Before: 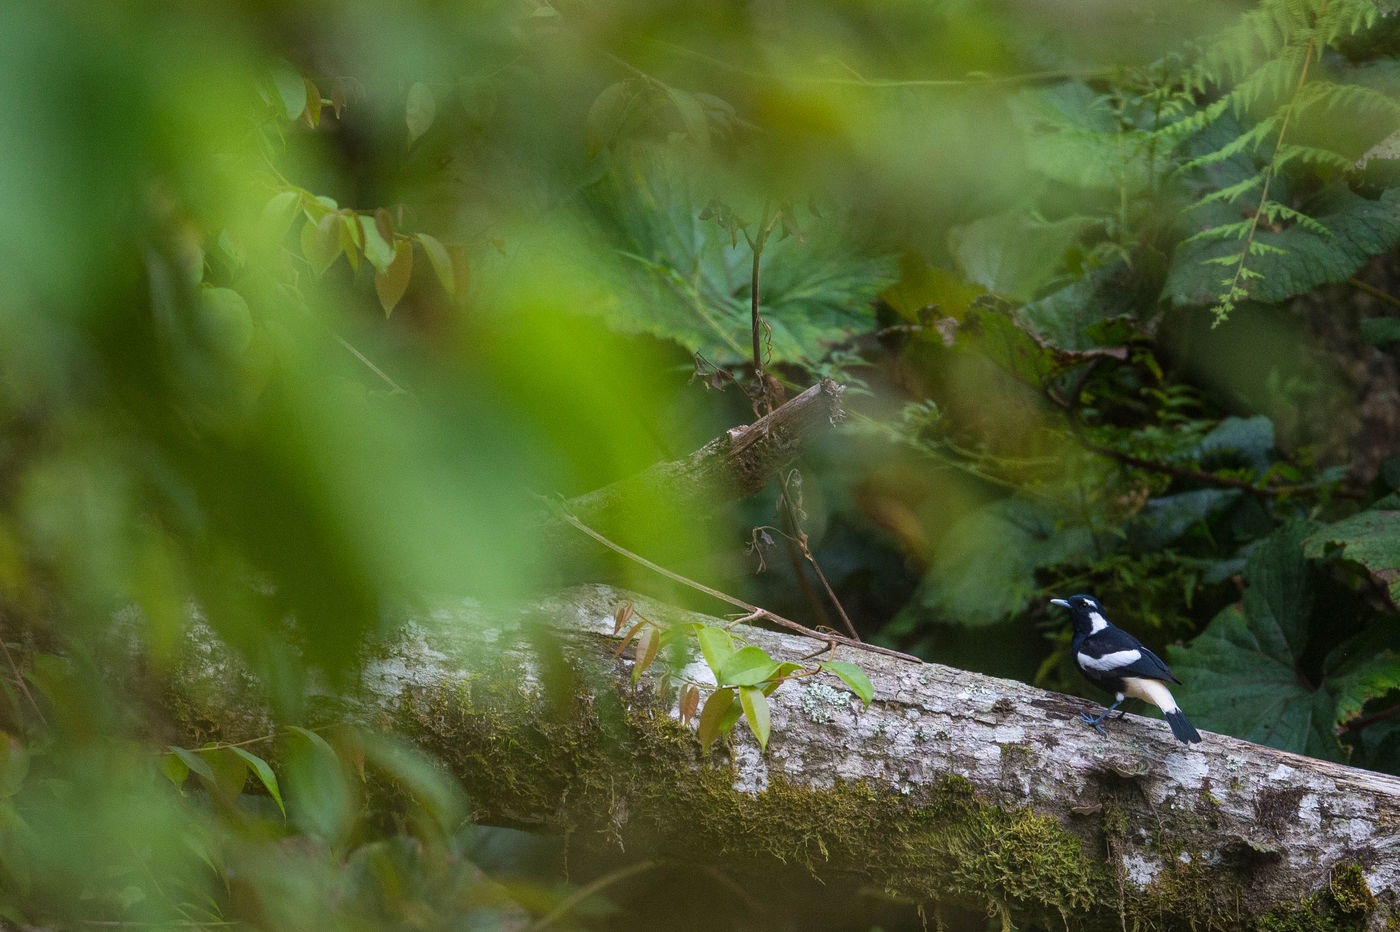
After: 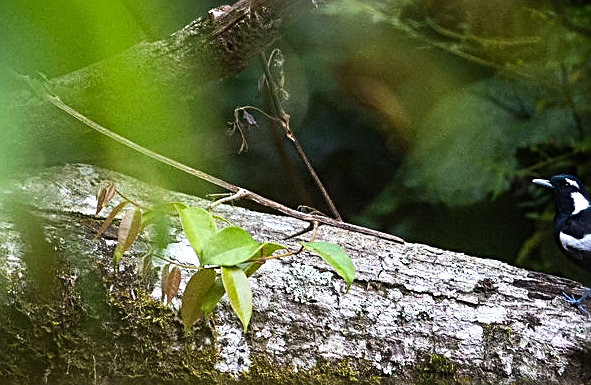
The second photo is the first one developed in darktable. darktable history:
tone equalizer: -8 EV -0.723 EV, -7 EV -0.717 EV, -6 EV -0.568 EV, -5 EV -0.39 EV, -3 EV 0.375 EV, -2 EV 0.6 EV, -1 EV 0.68 EV, +0 EV 0.733 EV, edges refinement/feathering 500, mask exposure compensation -1.57 EV, preserve details no
sharpen: radius 2.594, amount 0.689
crop: left 37.064%, top 45.115%, right 20.708%, bottom 13.502%
